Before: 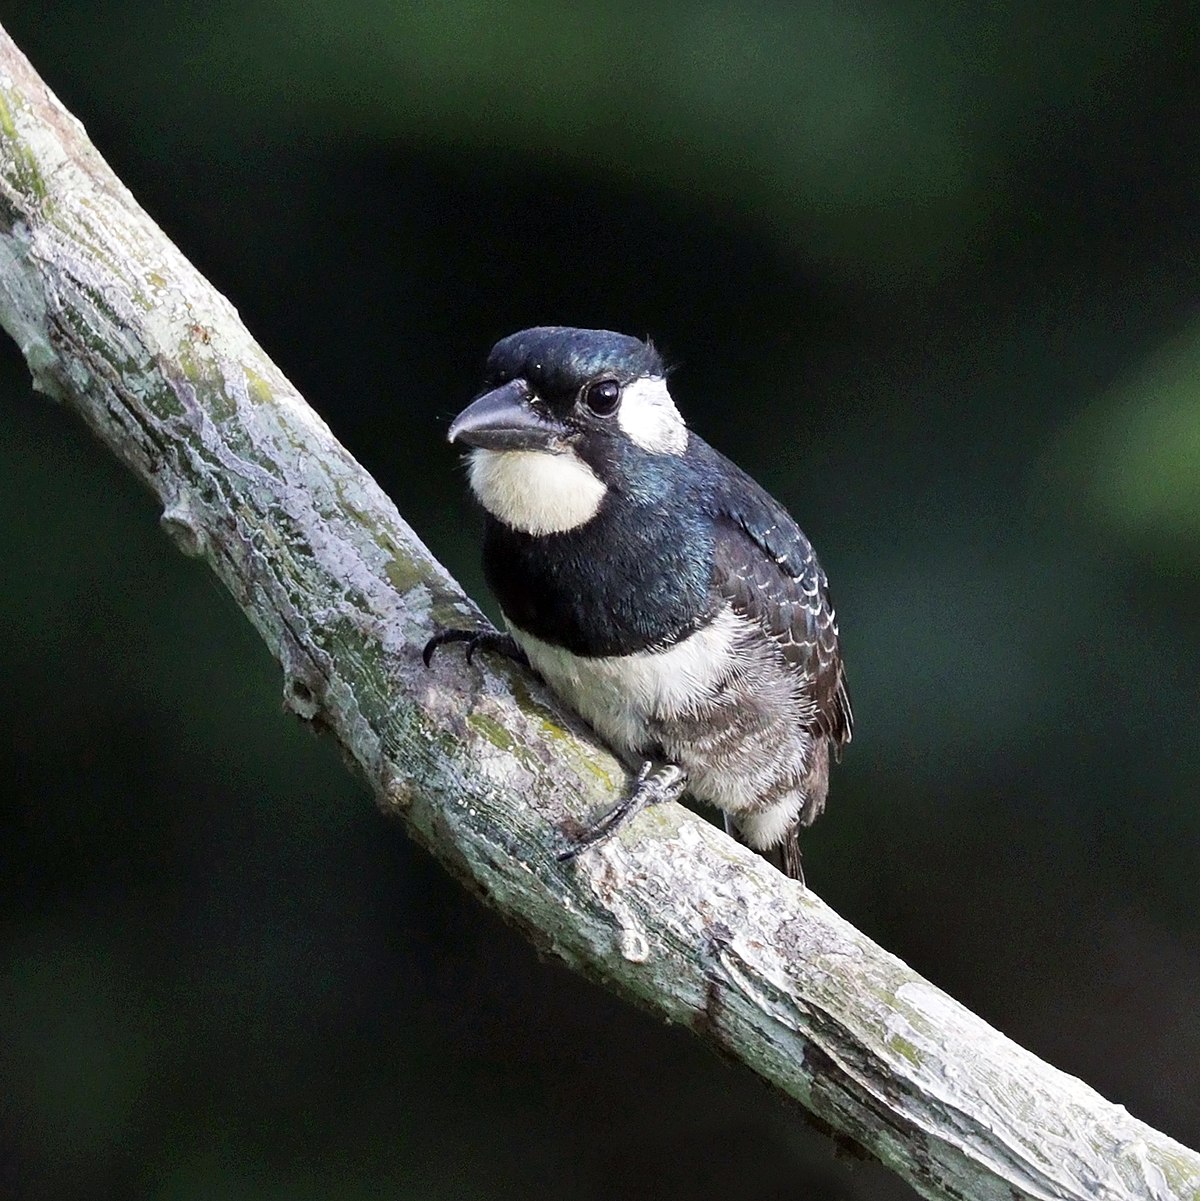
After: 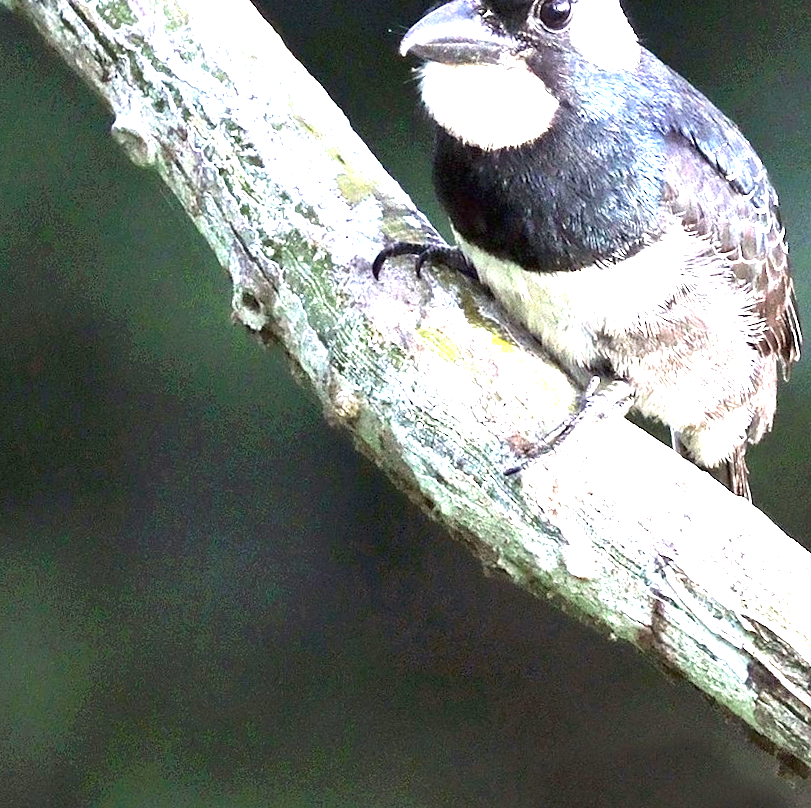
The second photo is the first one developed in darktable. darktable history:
exposure: black level correction 0, exposure 2.375 EV, compensate exposure bias true, compensate highlight preservation false
crop and rotate: angle -0.741°, left 3.635%, top 31.829%, right 27.83%
